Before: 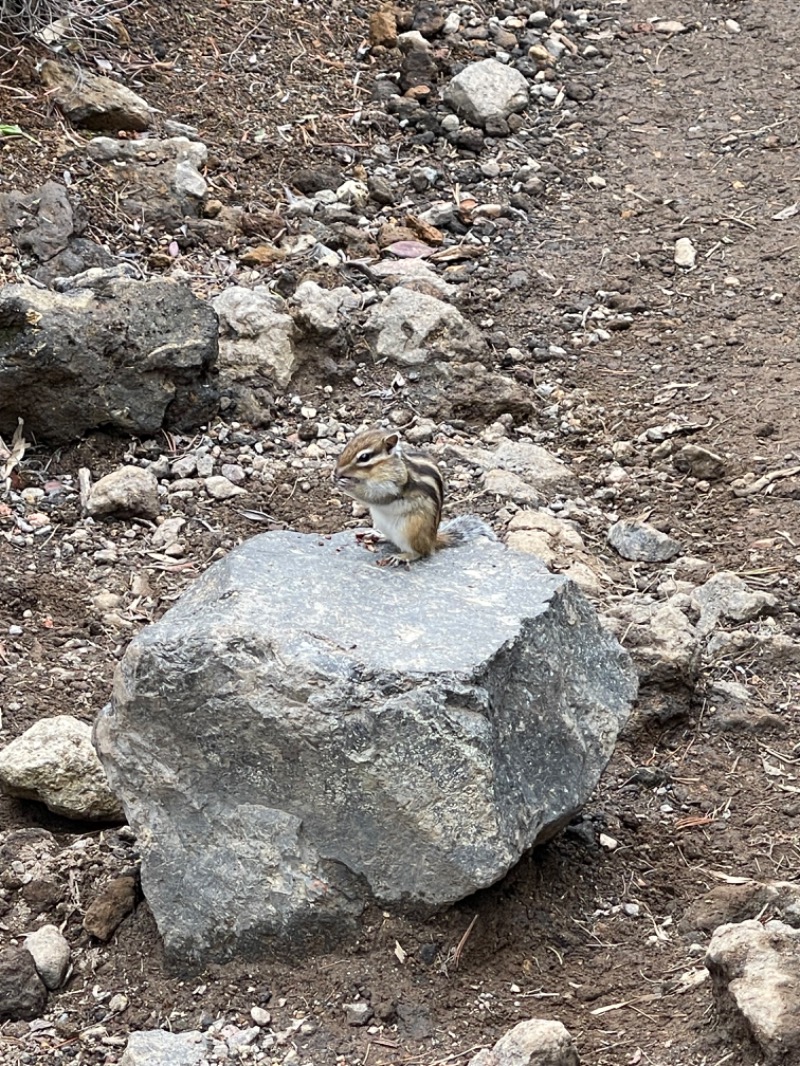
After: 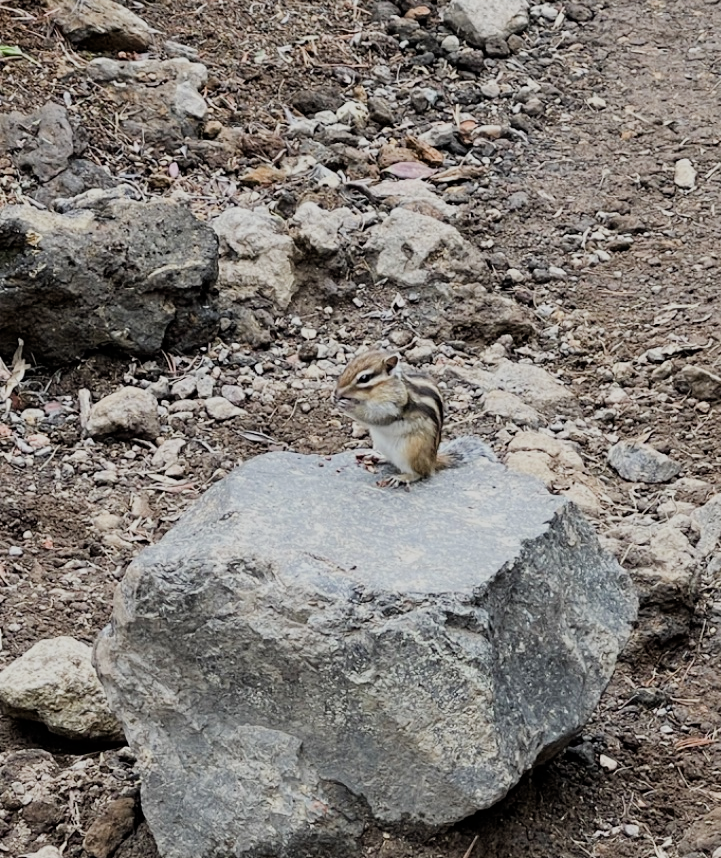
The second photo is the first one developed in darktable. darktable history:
crop: top 7.436%, right 9.764%, bottom 12.01%
filmic rgb: black relative exposure -7.65 EV, white relative exposure 4.56 EV, threshold 3.04 EV, hardness 3.61, enable highlight reconstruction true
